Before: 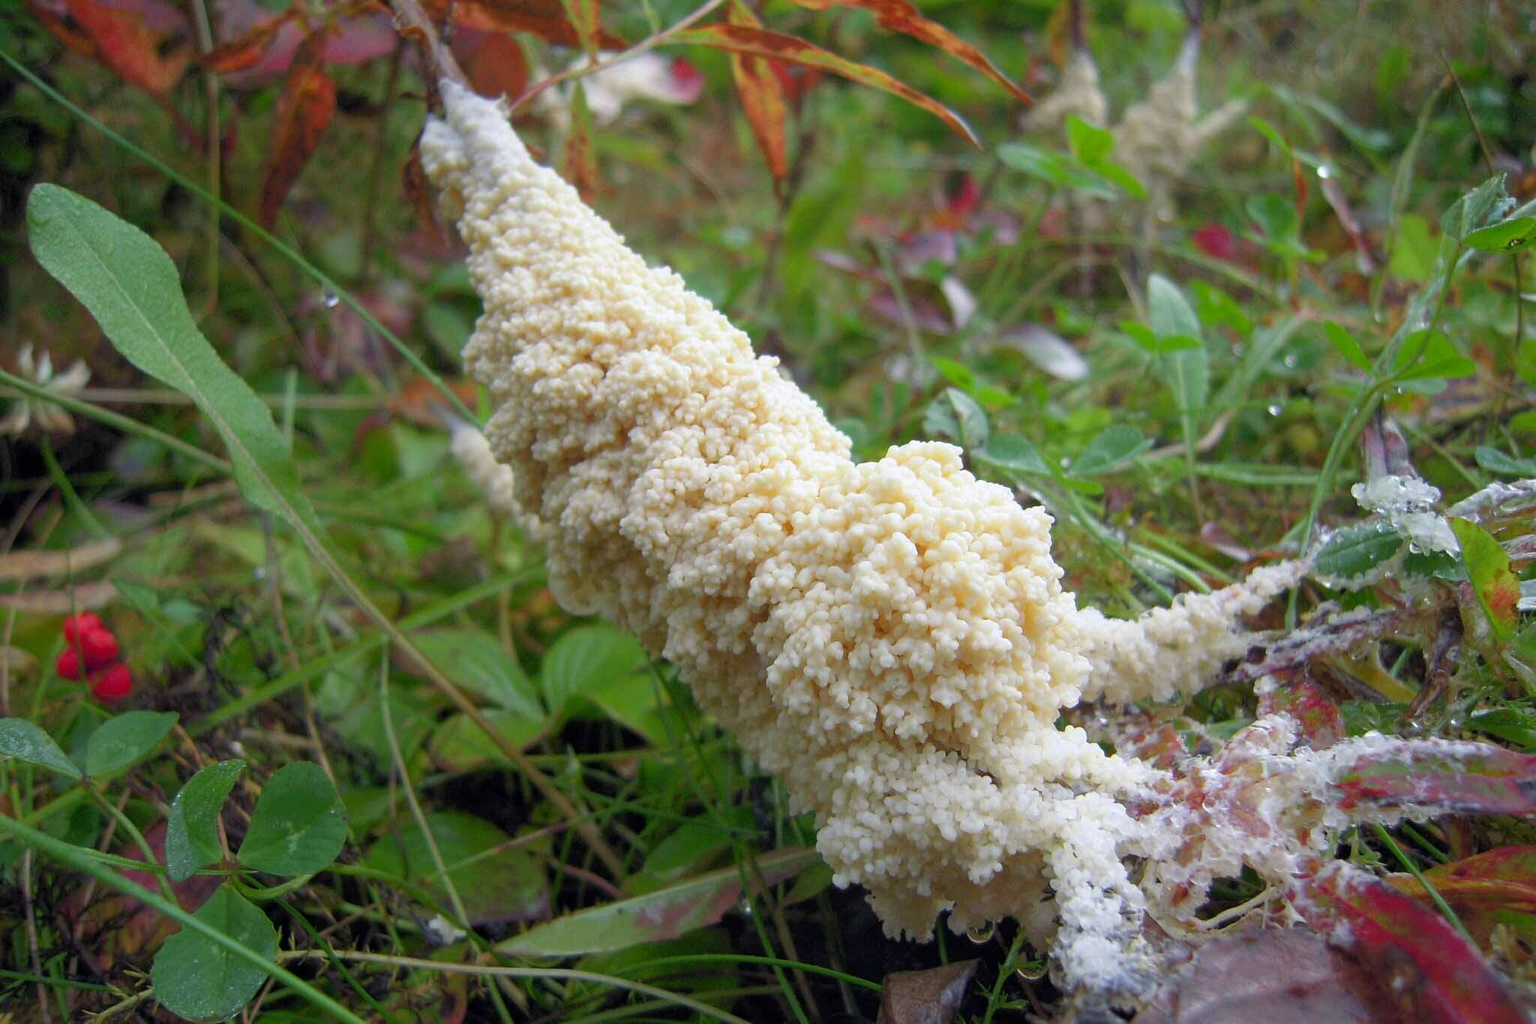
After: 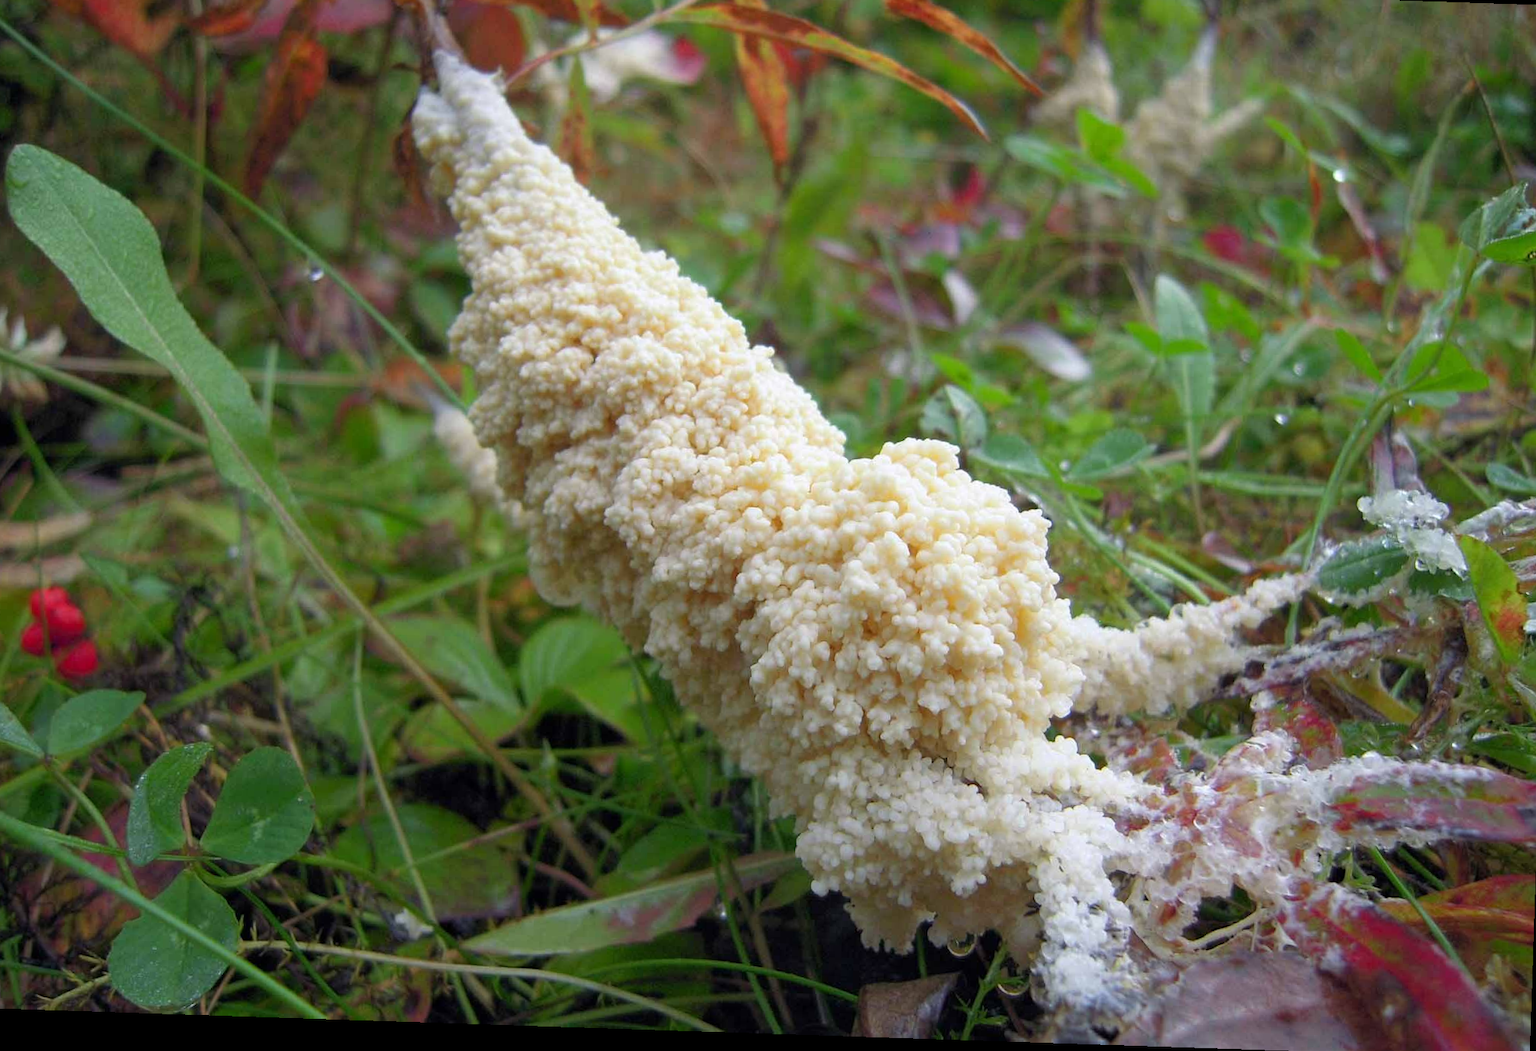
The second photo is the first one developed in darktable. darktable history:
crop and rotate: angle -1.88°, left 3.076%, top 4.188%, right 1.654%, bottom 0.468%
